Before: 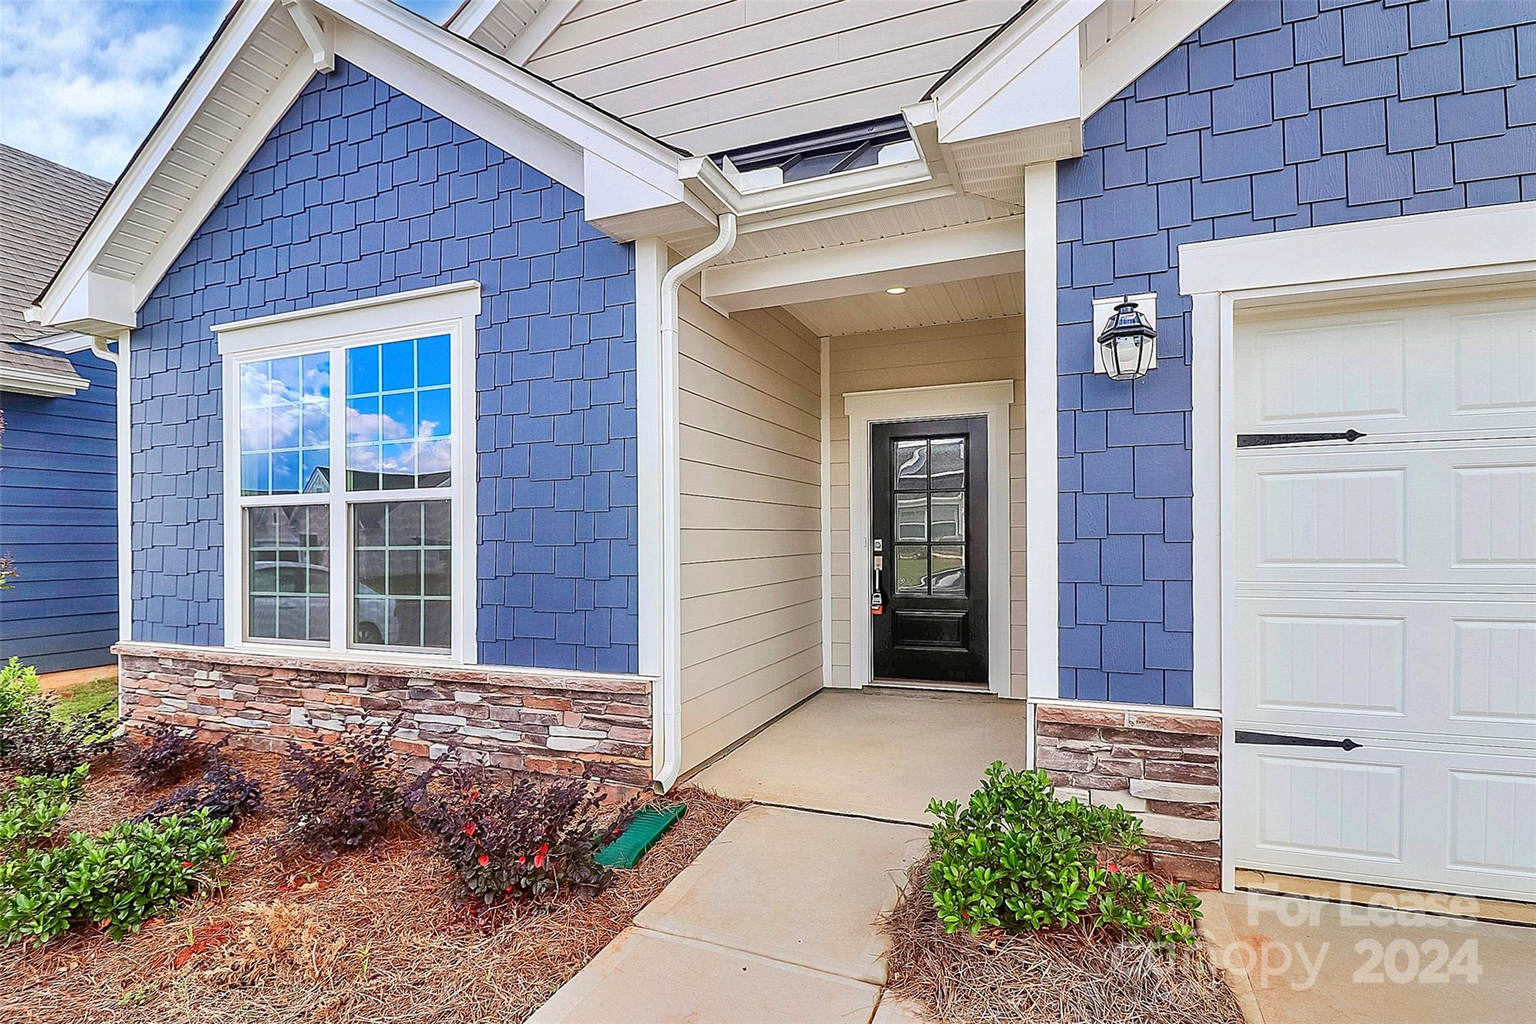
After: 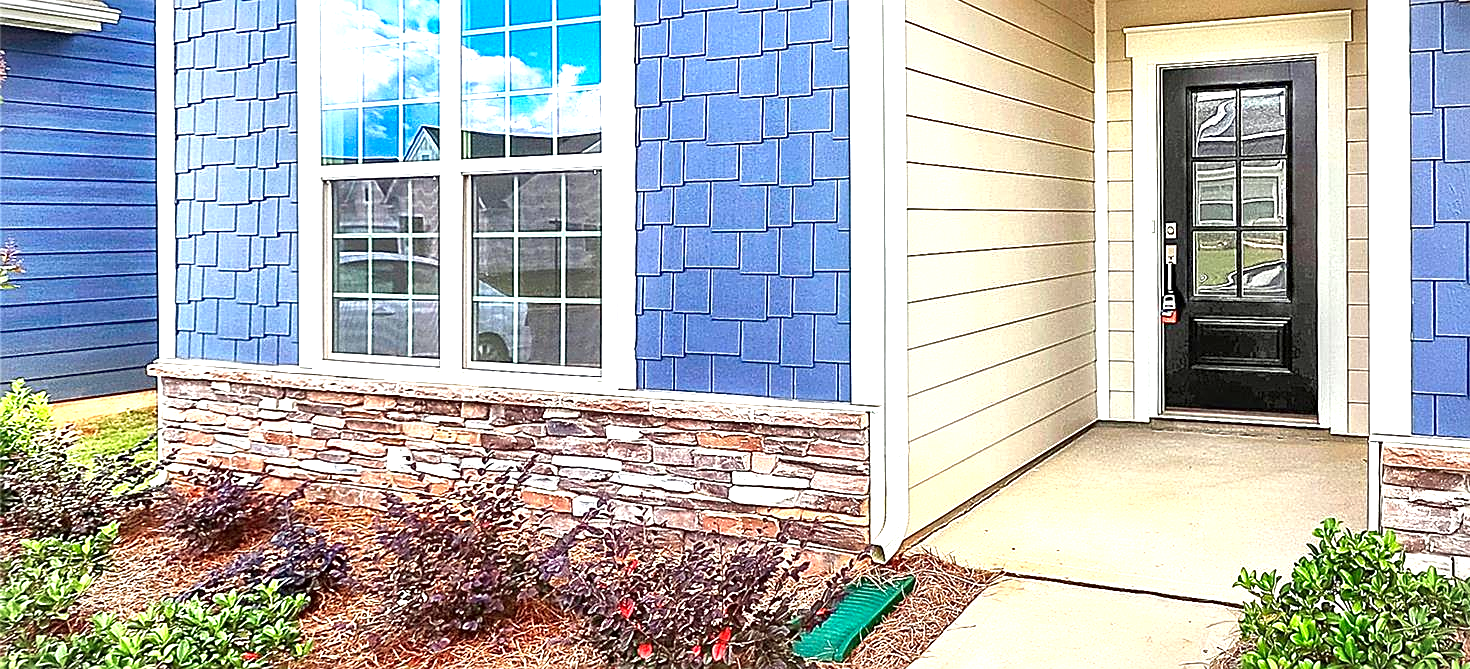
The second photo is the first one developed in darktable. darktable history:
contrast brightness saturation: contrast -0.014, brightness -0.007, saturation 0.03
color correction: highlights a* -2.55, highlights b* 2.41
exposure: exposure 1.137 EV, compensate exposure bias true, compensate highlight preservation false
crop: top 36.35%, right 28.182%, bottom 14.629%
haze removal: strength 0.128, distance 0.245, compatibility mode true, adaptive false
local contrast: mode bilateral grid, contrast 49, coarseness 51, detail 150%, midtone range 0.2
sharpen: on, module defaults
vignetting: fall-off start 99.71%, brightness -0.628, saturation -0.679, width/height ratio 1.307
